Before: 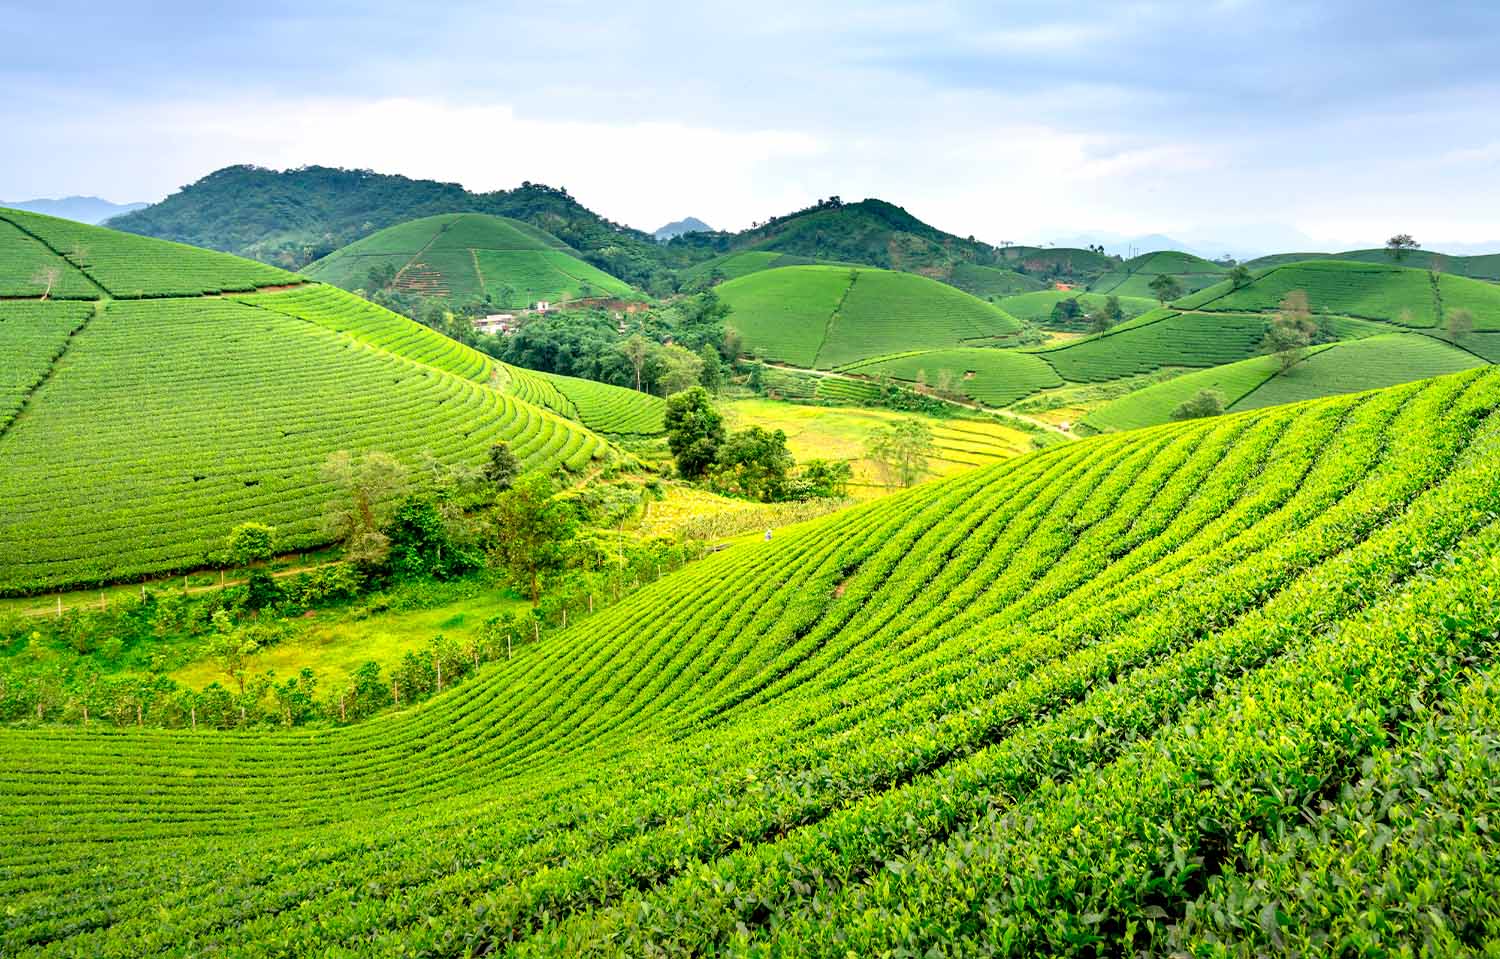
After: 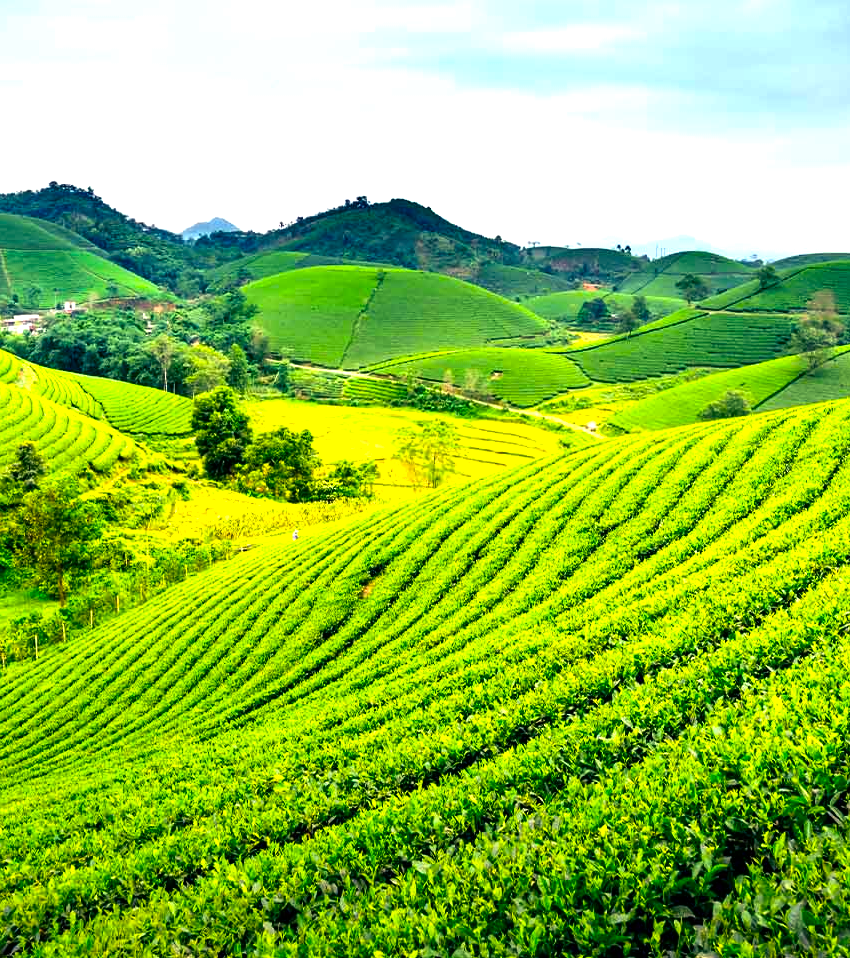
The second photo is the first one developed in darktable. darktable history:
color balance rgb: shadows lift › luminance -40.836%, shadows lift › chroma 13.877%, shadows lift › hue 259.96°, linear chroma grading › shadows -9.685%, linear chroma grading › global chroma 19.861%, perceptual saturation grading › global saturation -0.126%, perceptual brilliance grading › global brilliance 15.775%, perceptual brilliance grading › shadows -35.108%, global vibrance 20%
crop: left 31.566%, top 0.016%, right 11.706%
